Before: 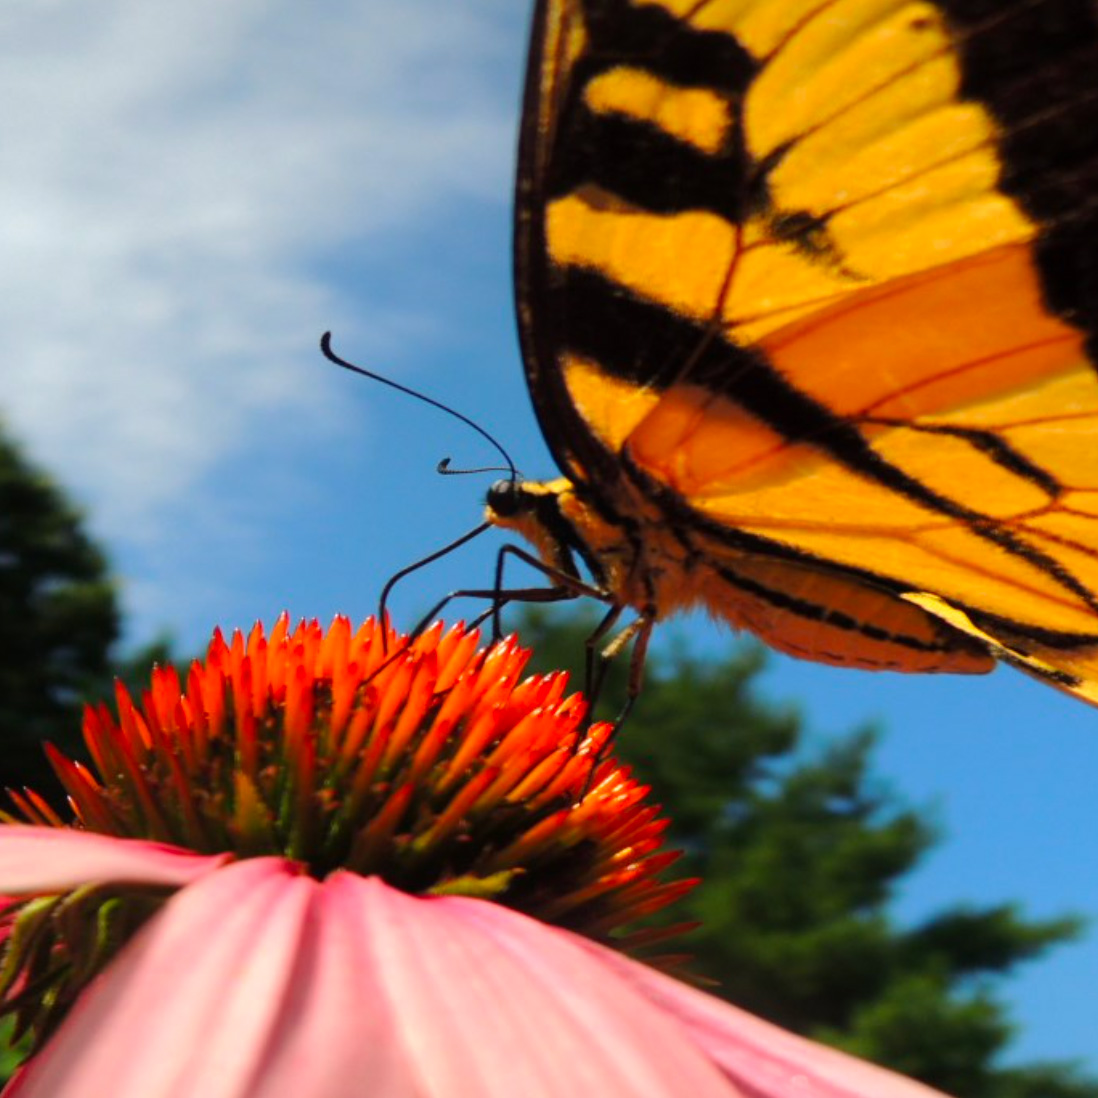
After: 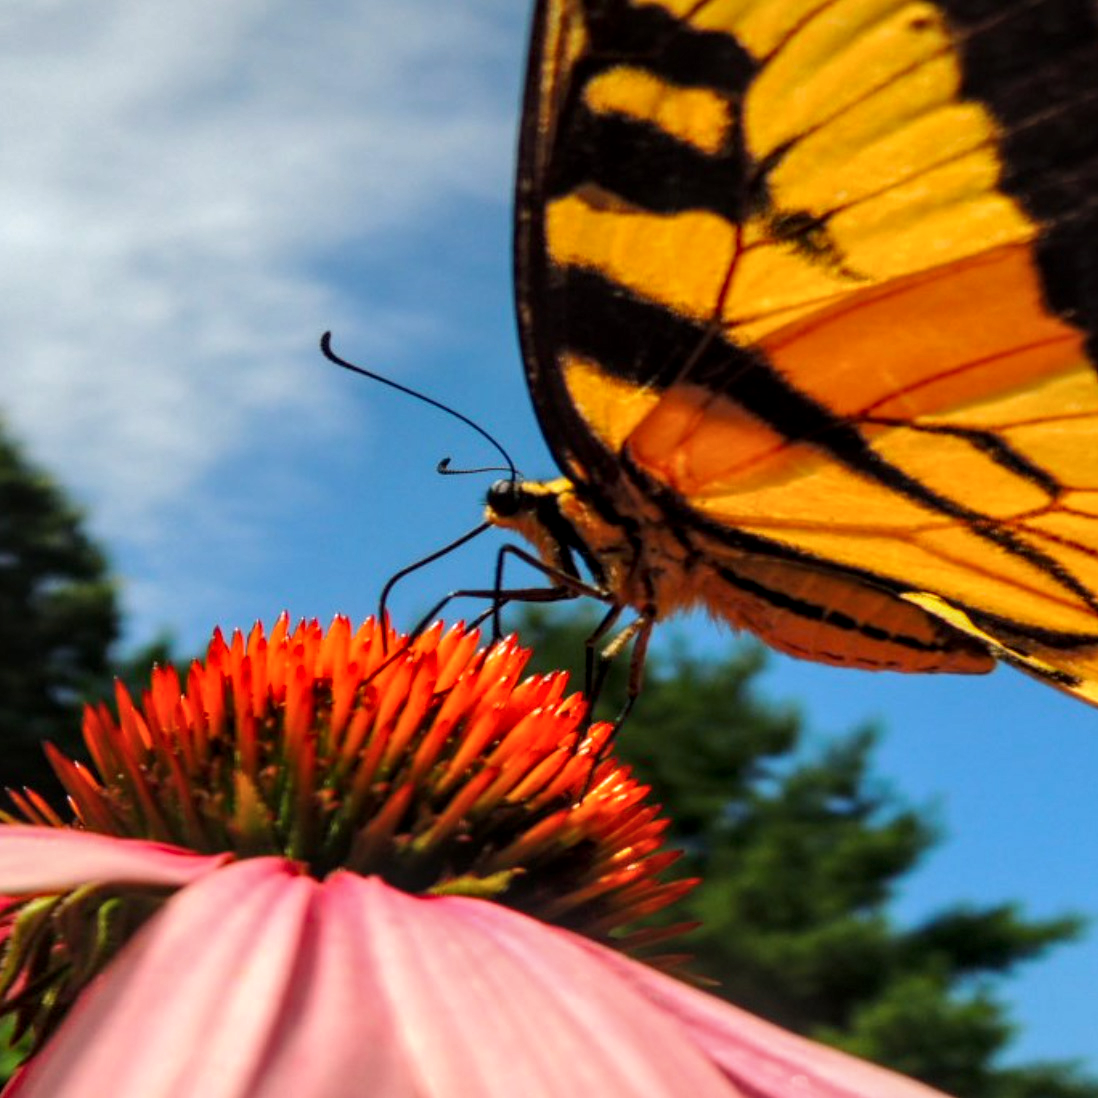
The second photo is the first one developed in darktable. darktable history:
local contrast: highlights 61%, detail 143%, midtone range 0.421
